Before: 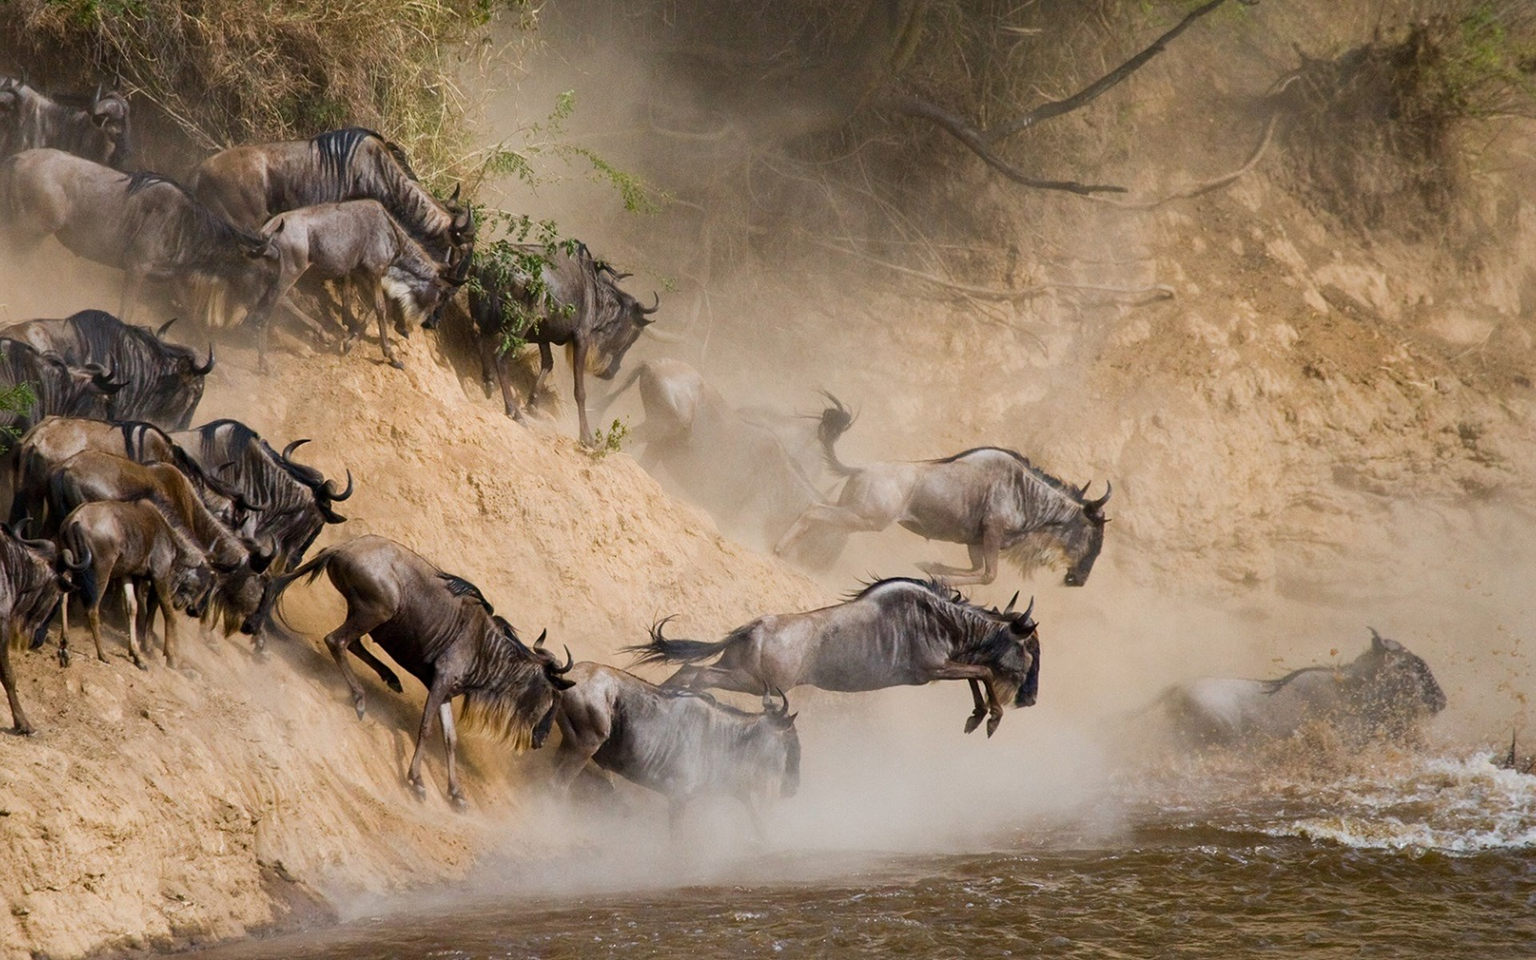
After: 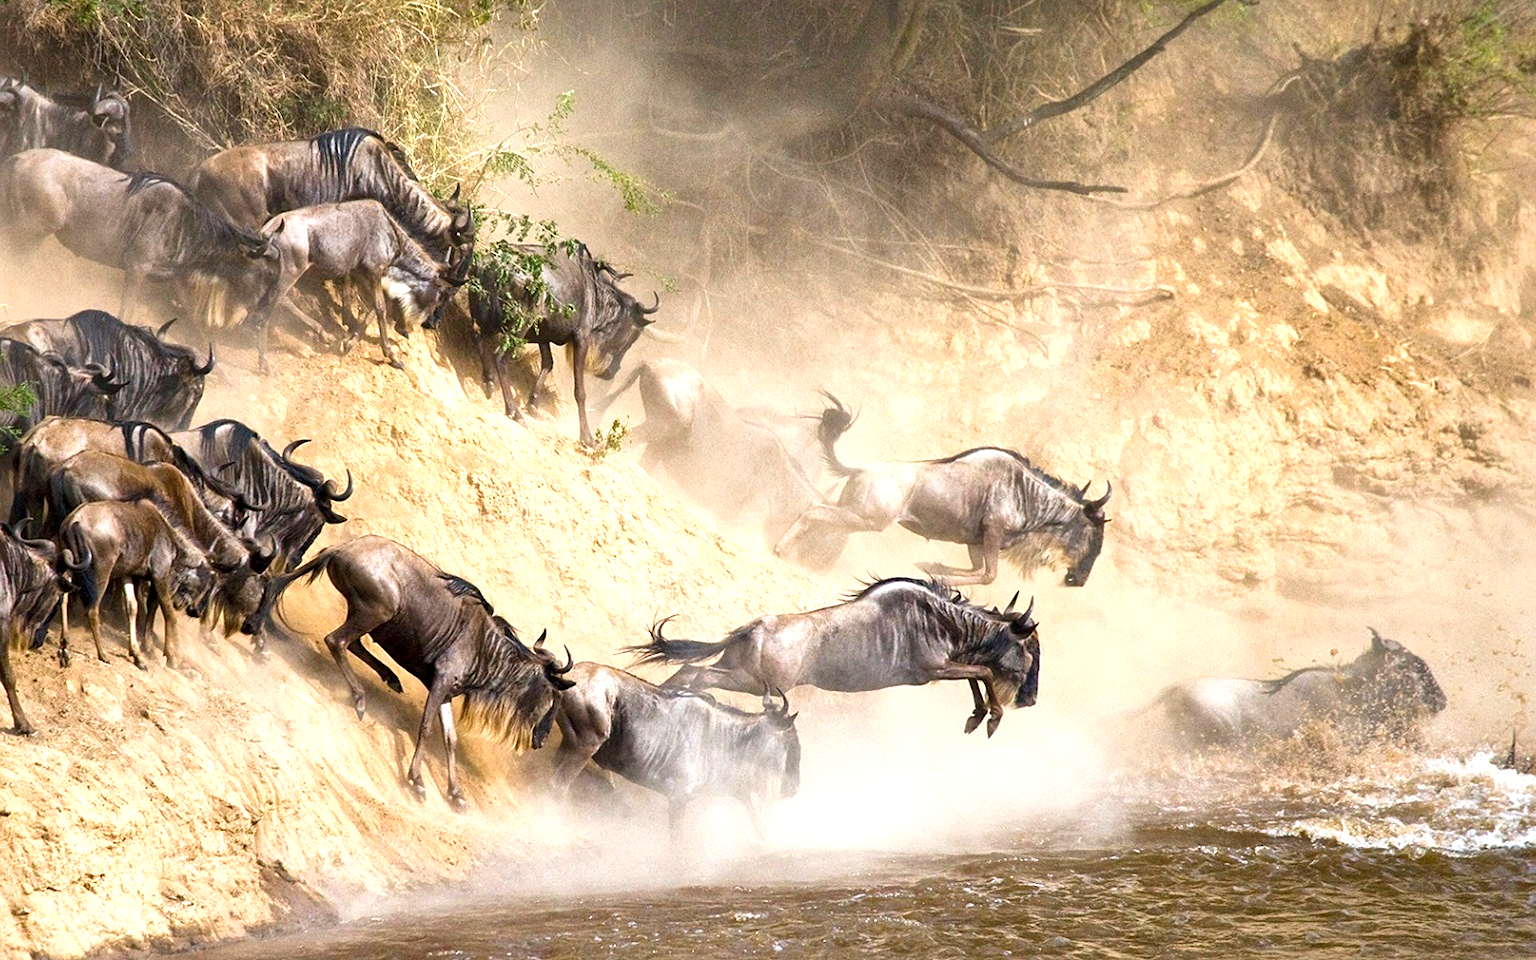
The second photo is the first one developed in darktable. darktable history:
sharpen: amount 0.214
exposure: black level correction 0, exposure 1.104 EV, compensate exposure bias true, compensate highlight preservation false
local contrast: mode bilateral grid, contrast 20, coarseness 49, detail 129%, midtone range 0.2
